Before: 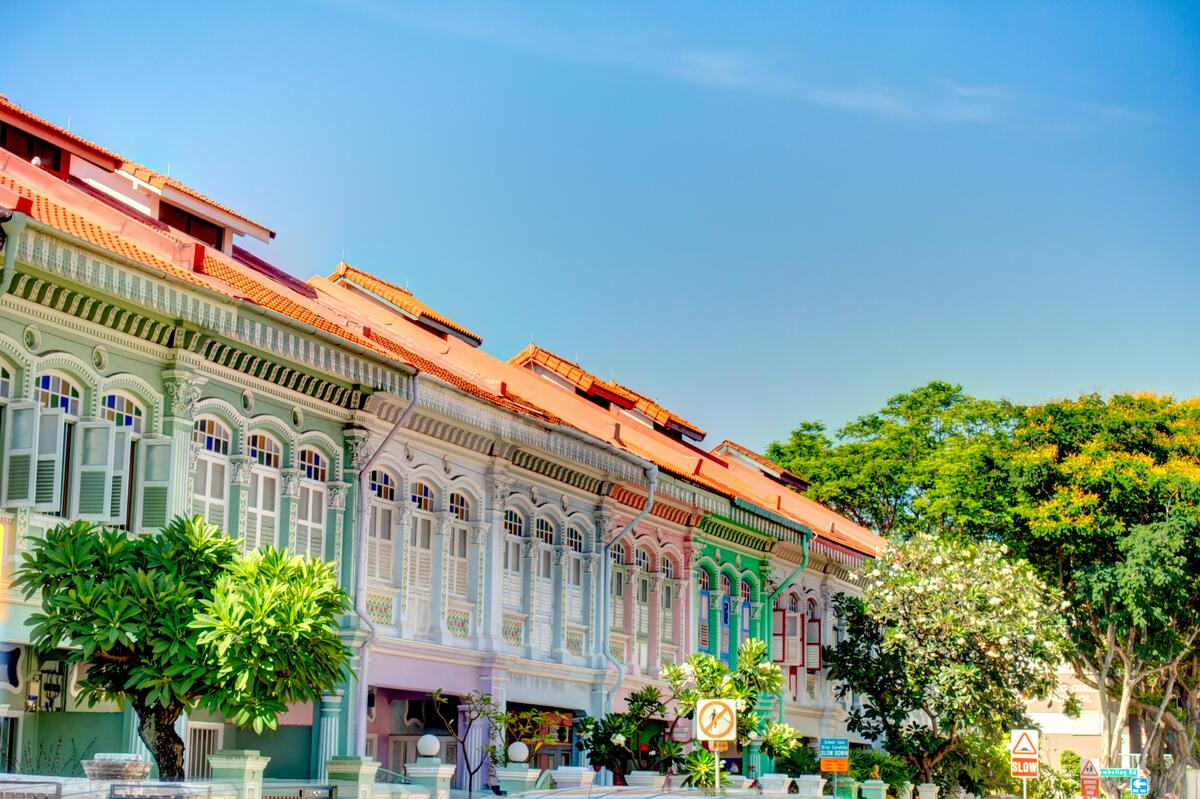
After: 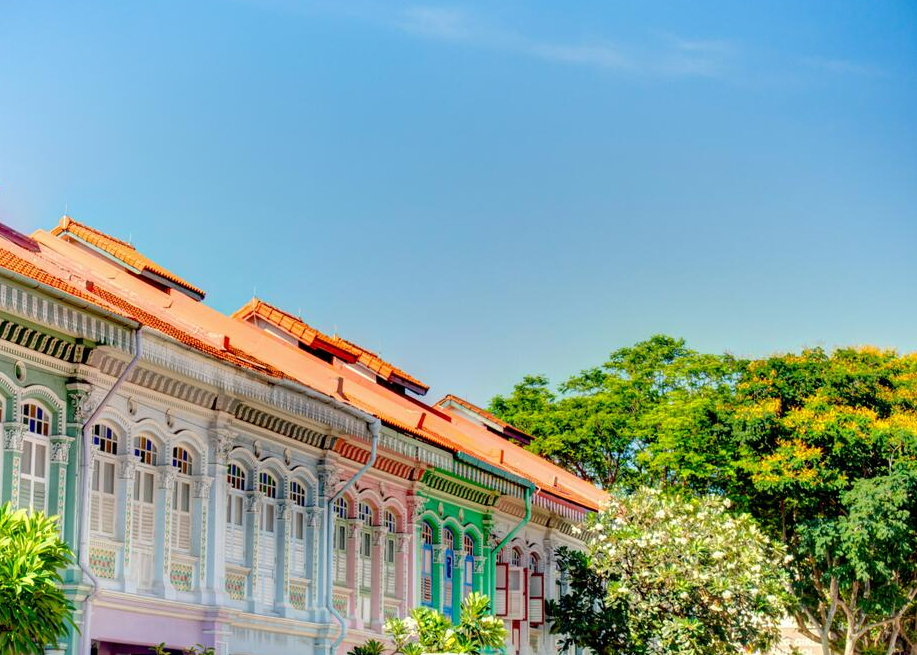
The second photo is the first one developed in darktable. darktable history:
crop: left 23.095%, top 5.827%, bottom 11.854%
vignetting: fall-off start 116.67%, fall-off radius 59.26%, brightness -0.31, saturation -0.056
grain: coarseness 0.81 ISO, strength 1.34%, mid-tones bias 0%
